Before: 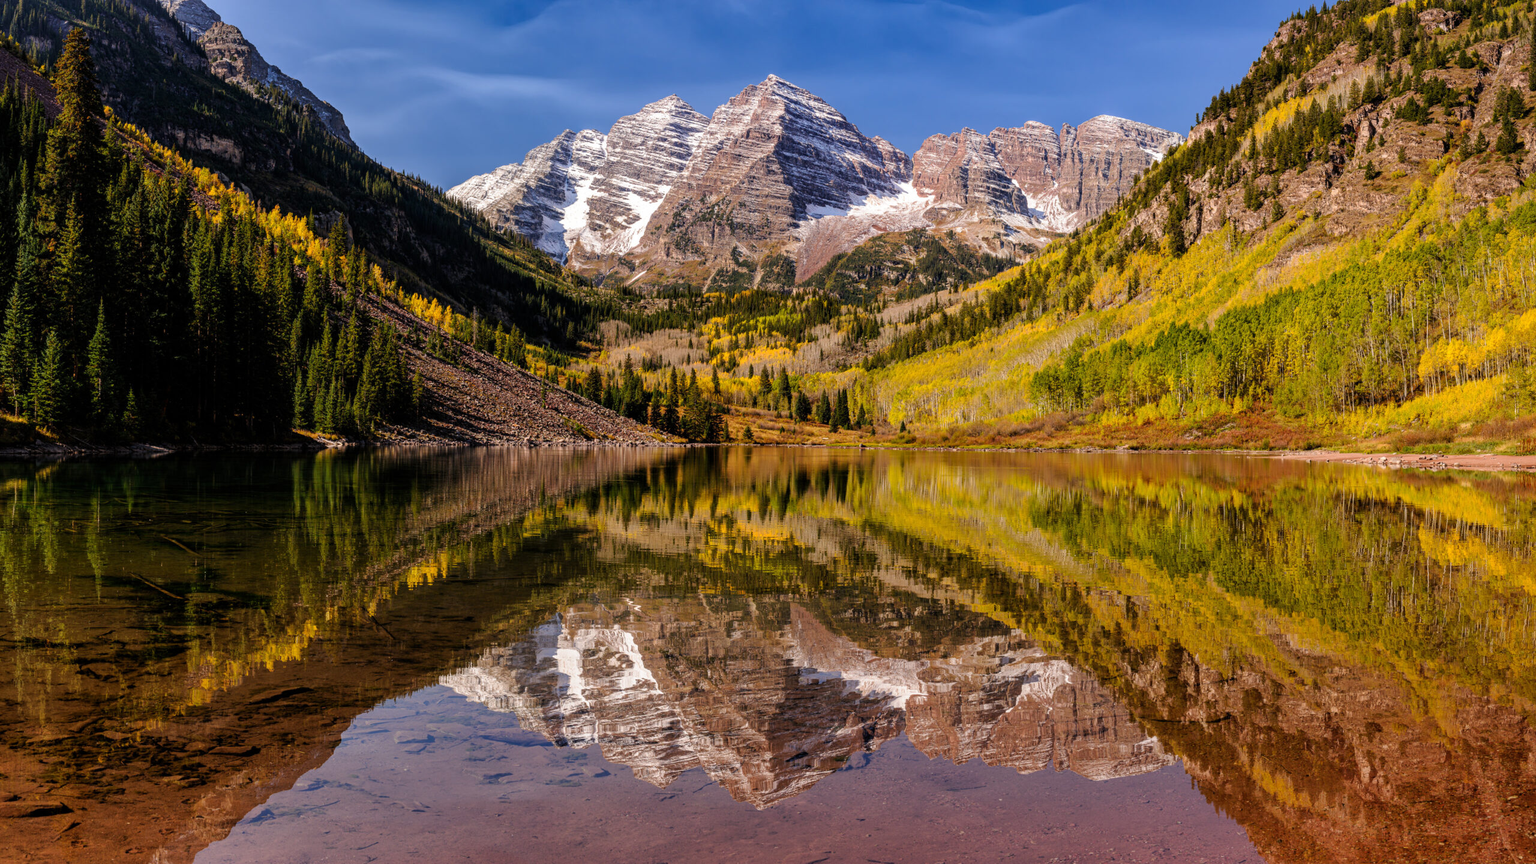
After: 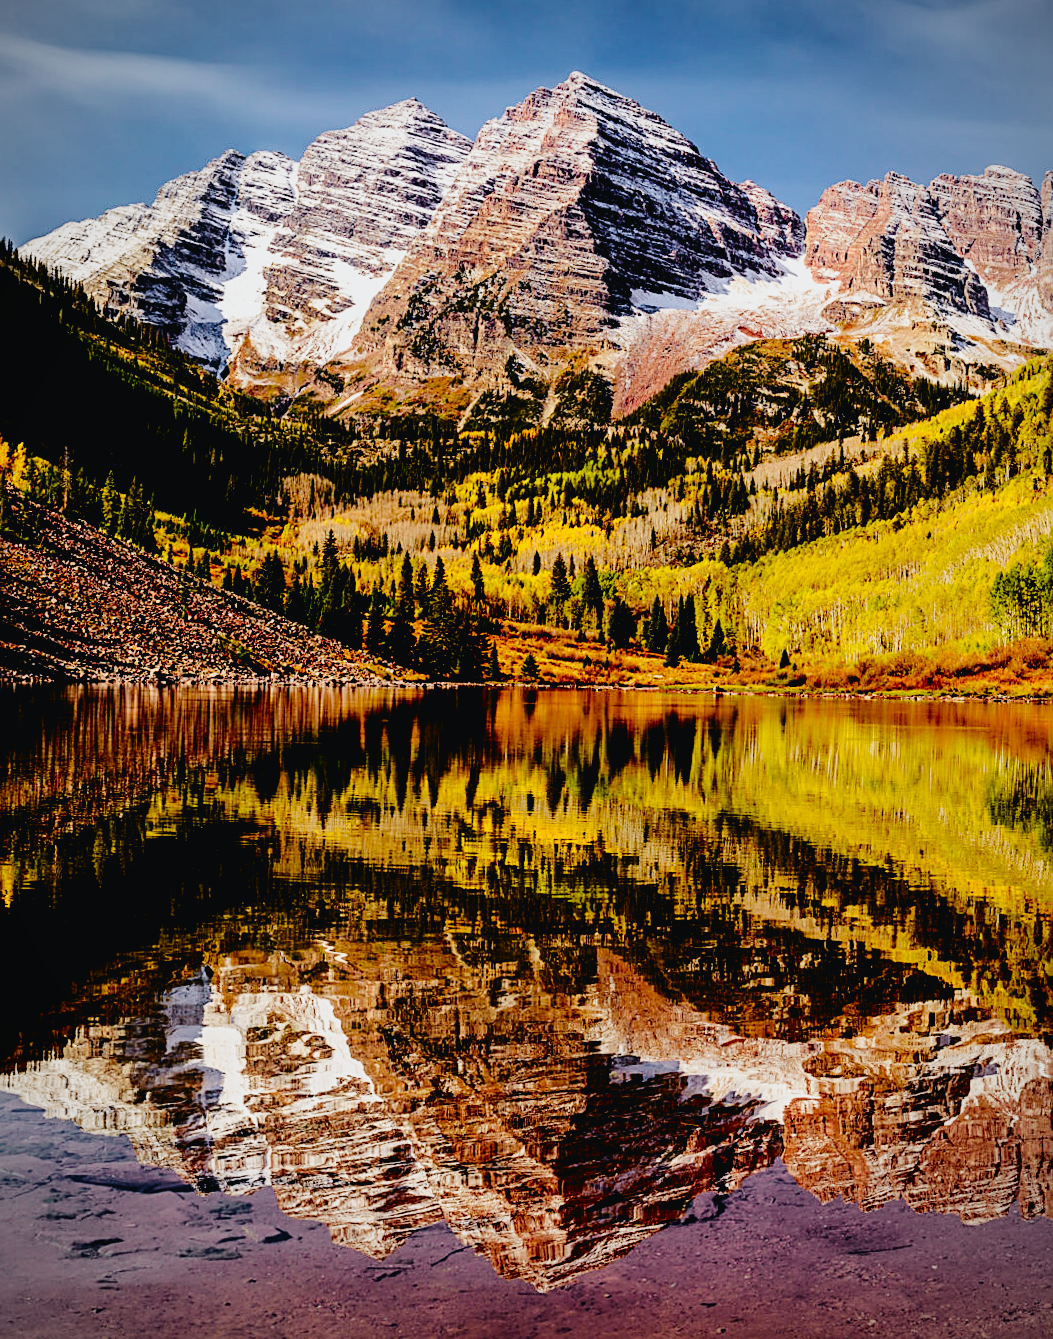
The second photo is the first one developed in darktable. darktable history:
tone curve: curves: ch0 [(0, 0.023) (0.132, 0.075) (0.251, 0.186) (0.441, 0.476) (0.662, 0.757) (0.849, 0.927) (1, 0.99)]; ch1 [(0, 0) (0.447, 0.411) (0.483, 0.469) (0.498, 0.496) (0.518, 0.514) (0.561, 0.59) (0.606, 0.659) (0.657, 0.725) (0.869, 0.916) (1, 1)]; ch2 [(0, 0) (0.307, 0.315) (0.425, 0.438) (0.483, 0.477) (0.503, 0.503) (0.526, 0.553) (0.552, 0.601) (0.615, 0.669) (0.703, 0.797) (0.985, 0.966)], color space Lab, independent channels
rotate and perspective: rotation 0.679°, lens shift (horizontal) 0.136, crop left 0.009, crop right 0.991, crop top 0.078, crop bottom 0.95
vignetting: on, module defaults
filmic rgb: black relative exposure -2.85 EV, white relative exposure 4.56 EV, hardness 1.77, contrast 1.25, preserve chrominance no, color science v5 (2021)
sharpen: on, module defaults
crop: left 31.229%, right 27.105%
